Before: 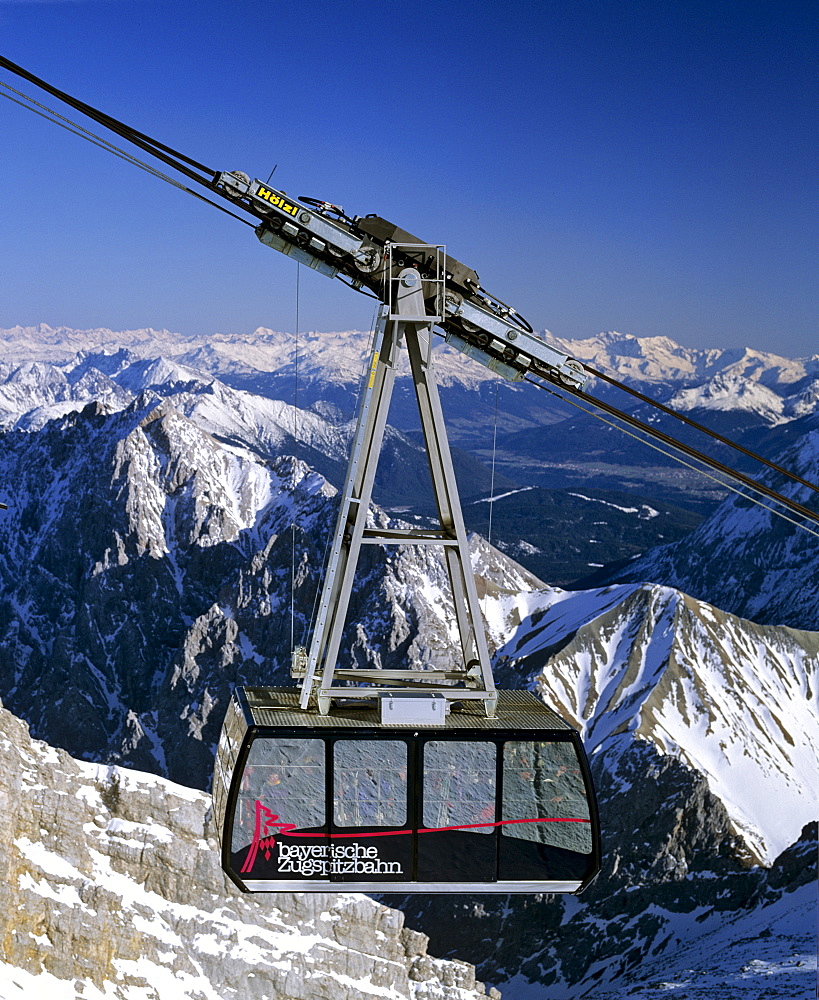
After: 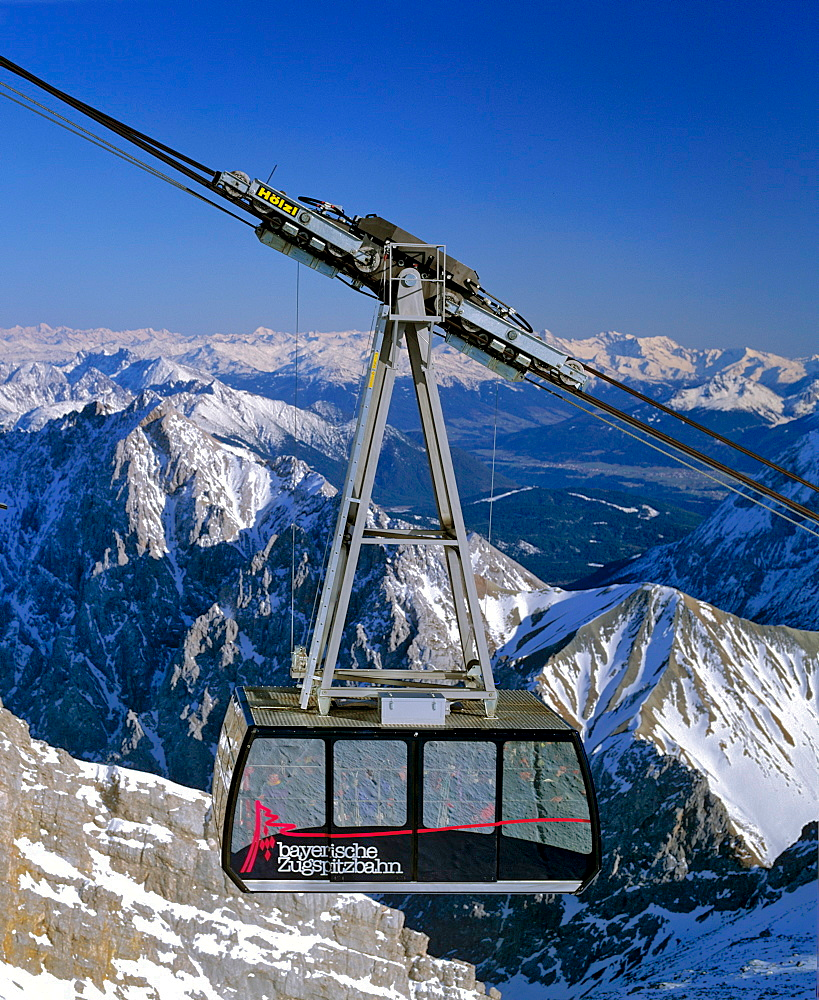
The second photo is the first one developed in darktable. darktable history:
shadows and highlights: shadows 60.16, highlights -59.96
